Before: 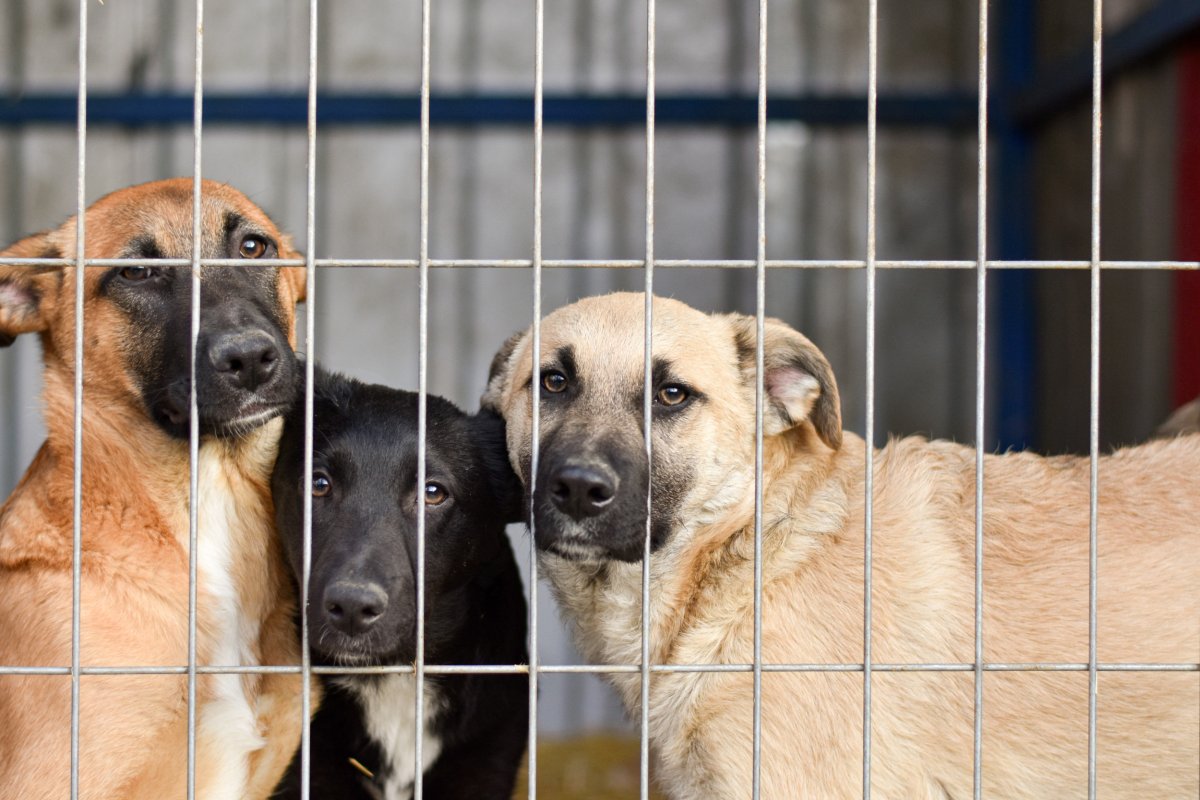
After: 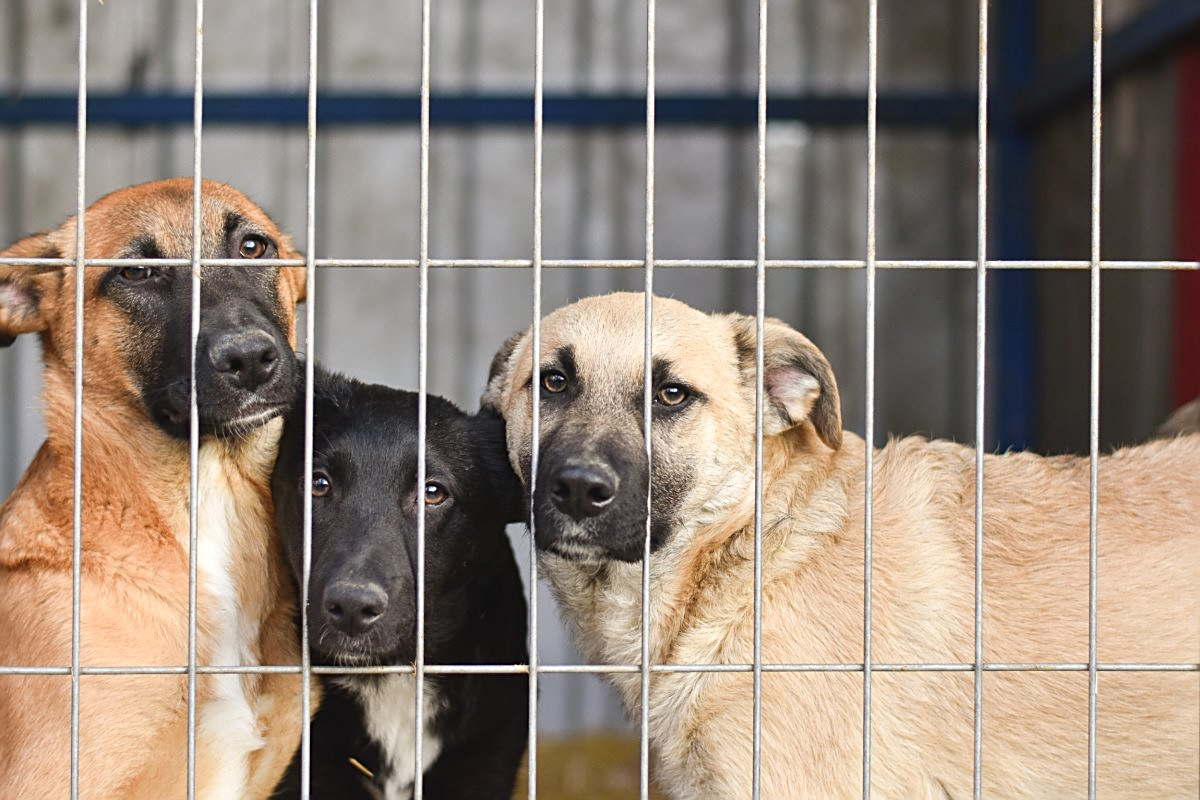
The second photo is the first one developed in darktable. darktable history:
exposure: black level correction -0.005, exposure 0.054 EV, compensate highlight preservation false
sharpen: on, module defaults
